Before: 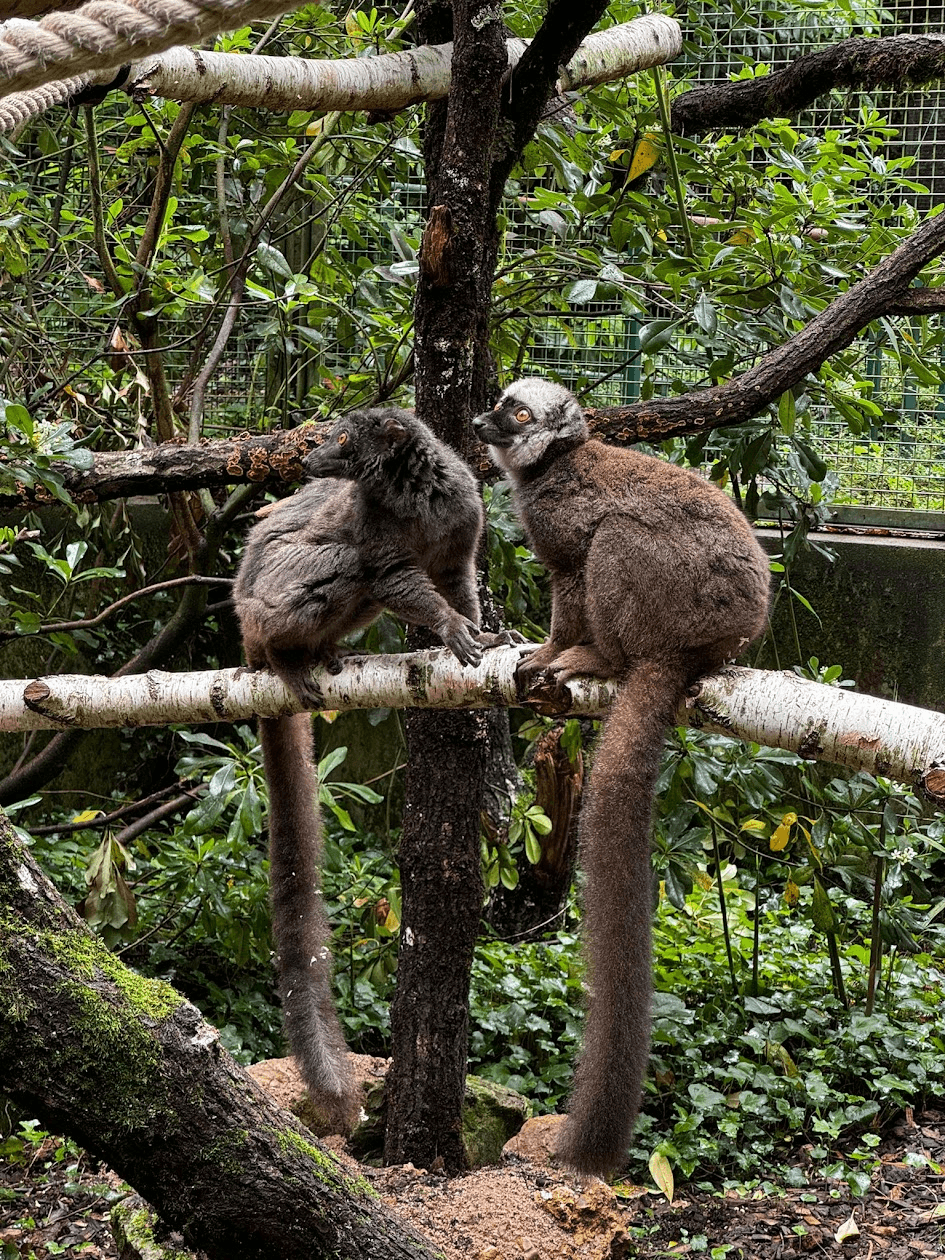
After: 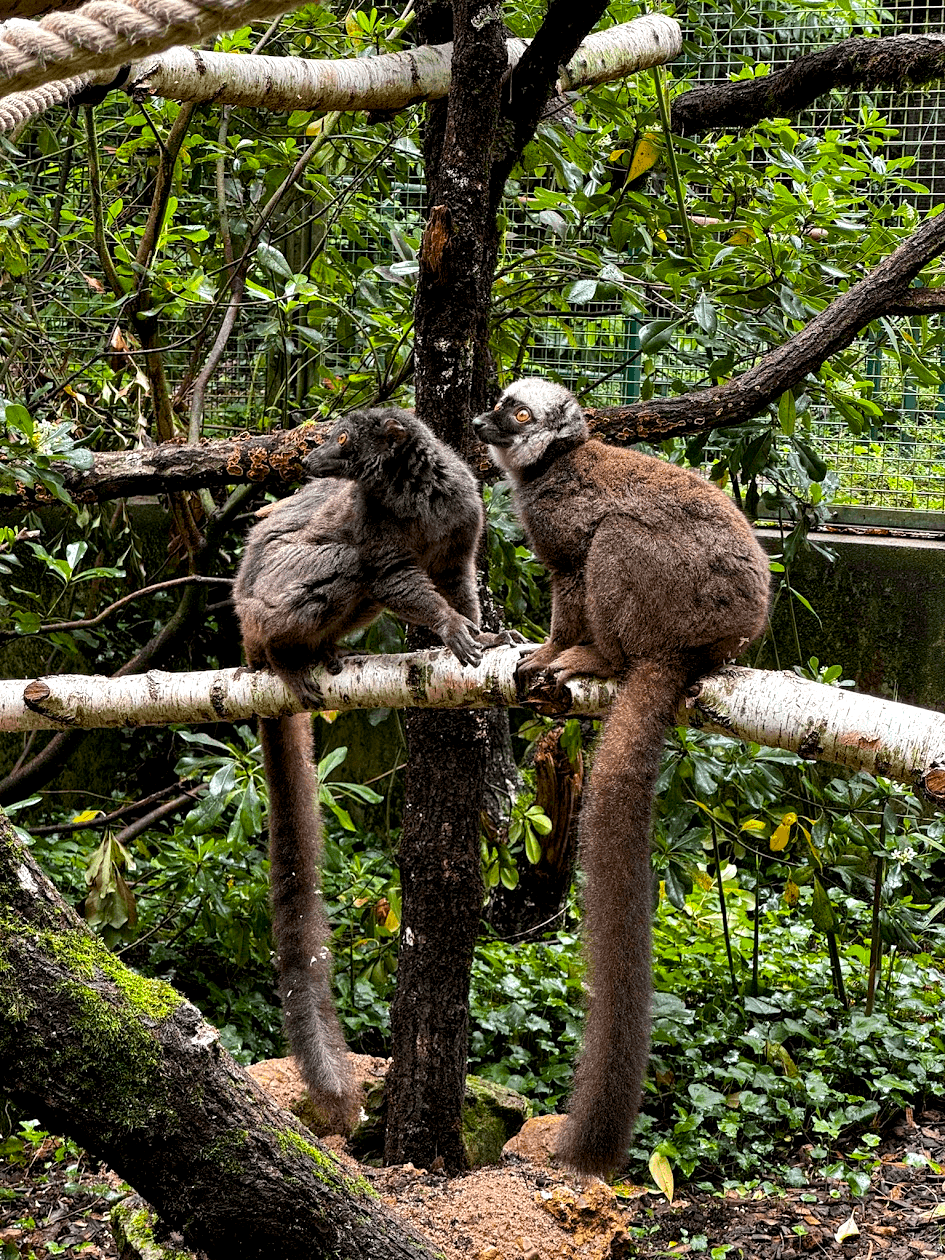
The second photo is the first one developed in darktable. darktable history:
color balance rgb: global offset › luminance -0.49%, perceptual saturation grading › global saturation 25.556%, perceptual brilliance grading › highlights 7.45%, perceptual brilliance grading › mid-tones 3.446%, perceptual brilliance grading › shadows 2.45%
